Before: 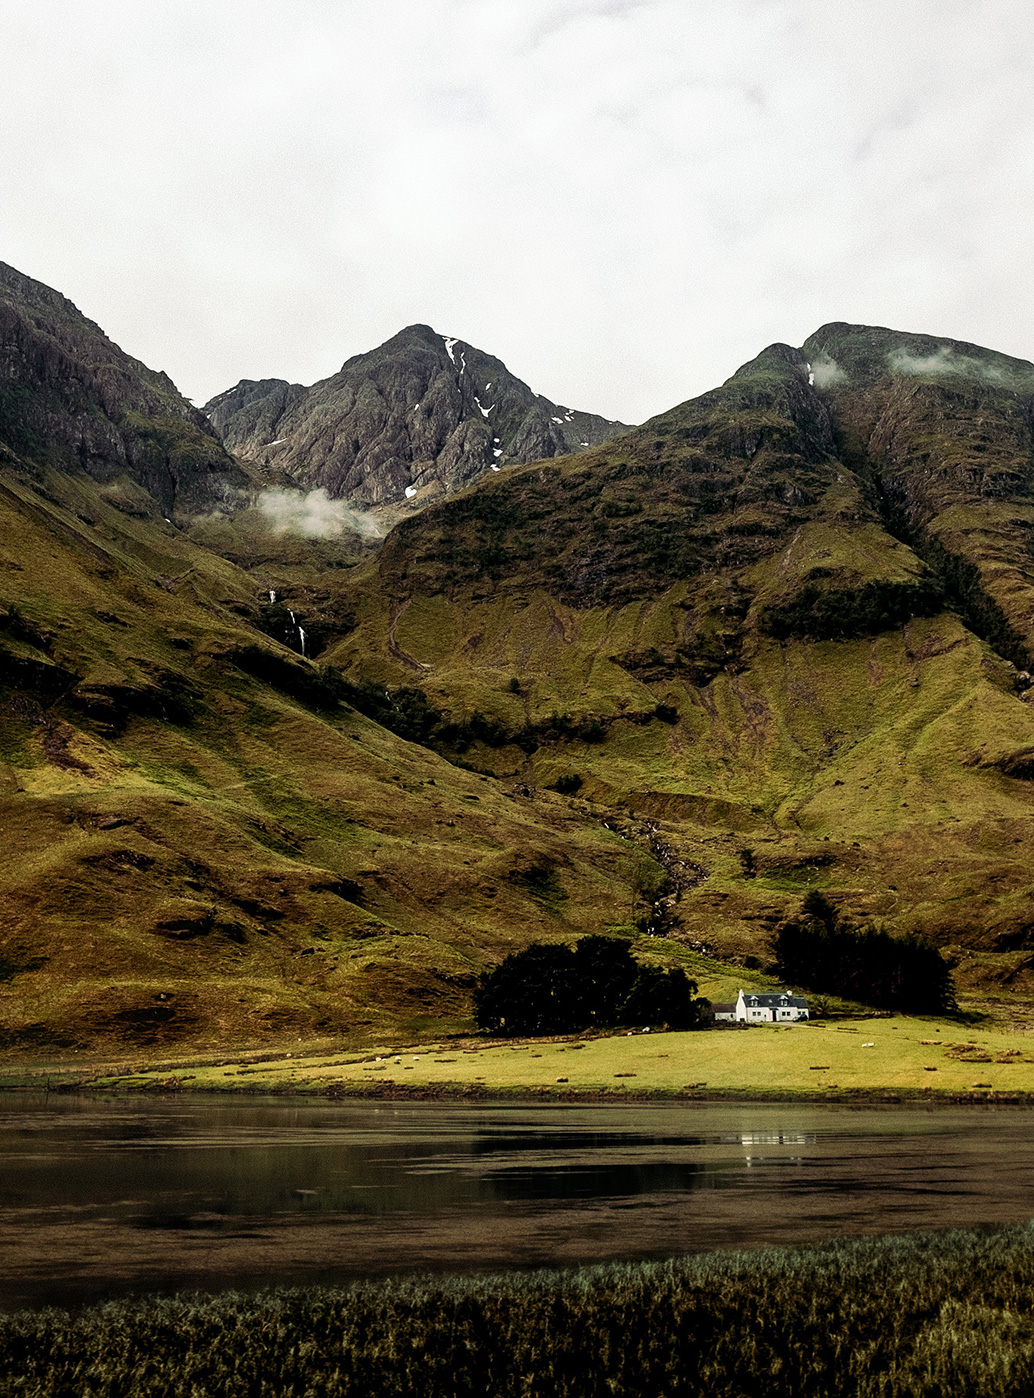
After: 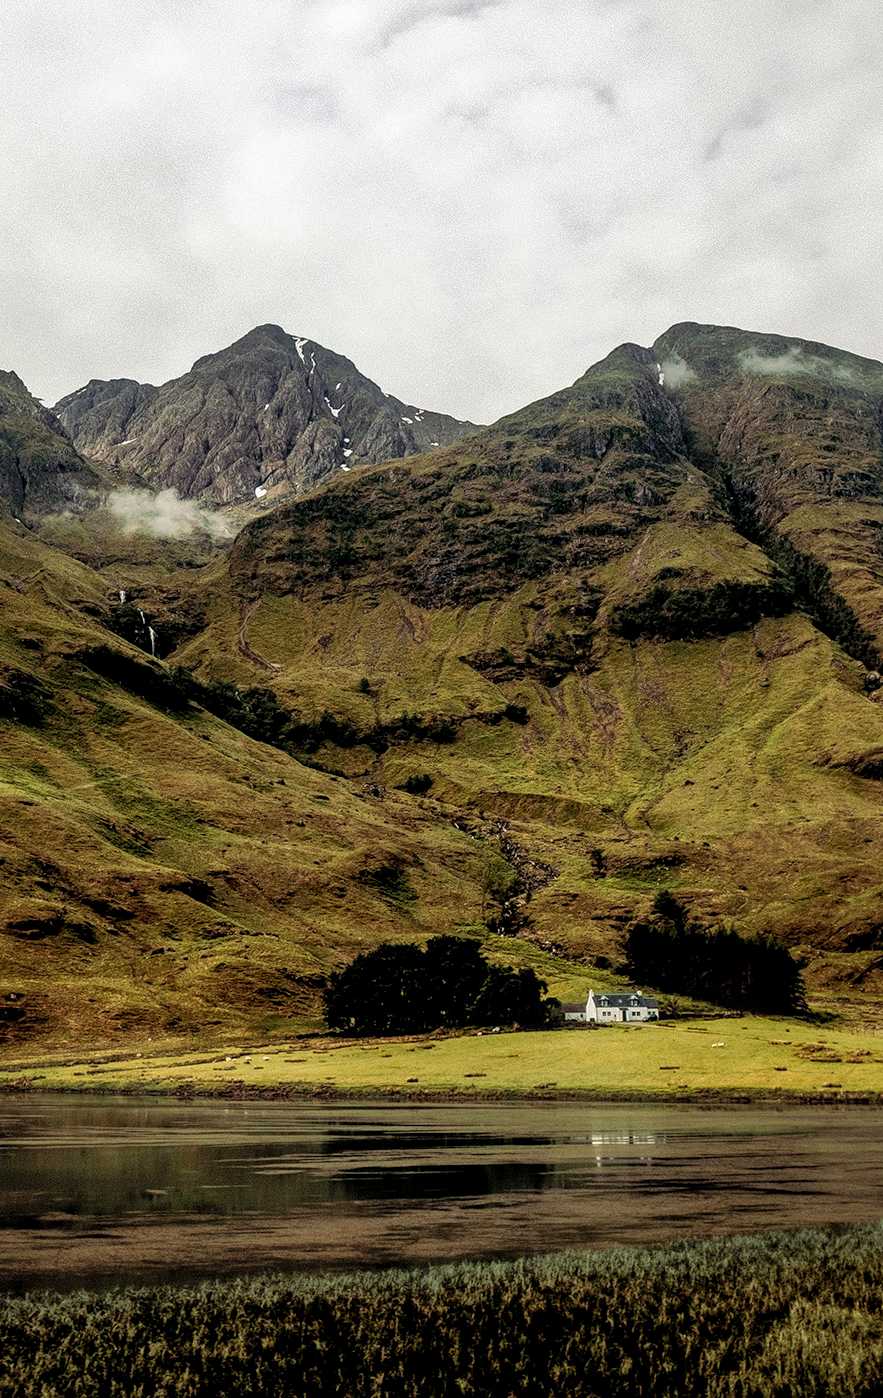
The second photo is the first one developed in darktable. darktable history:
local contrast: on, module defaults
shadows and highlights: on, module defaults
crop and rotate: left 14.584%
